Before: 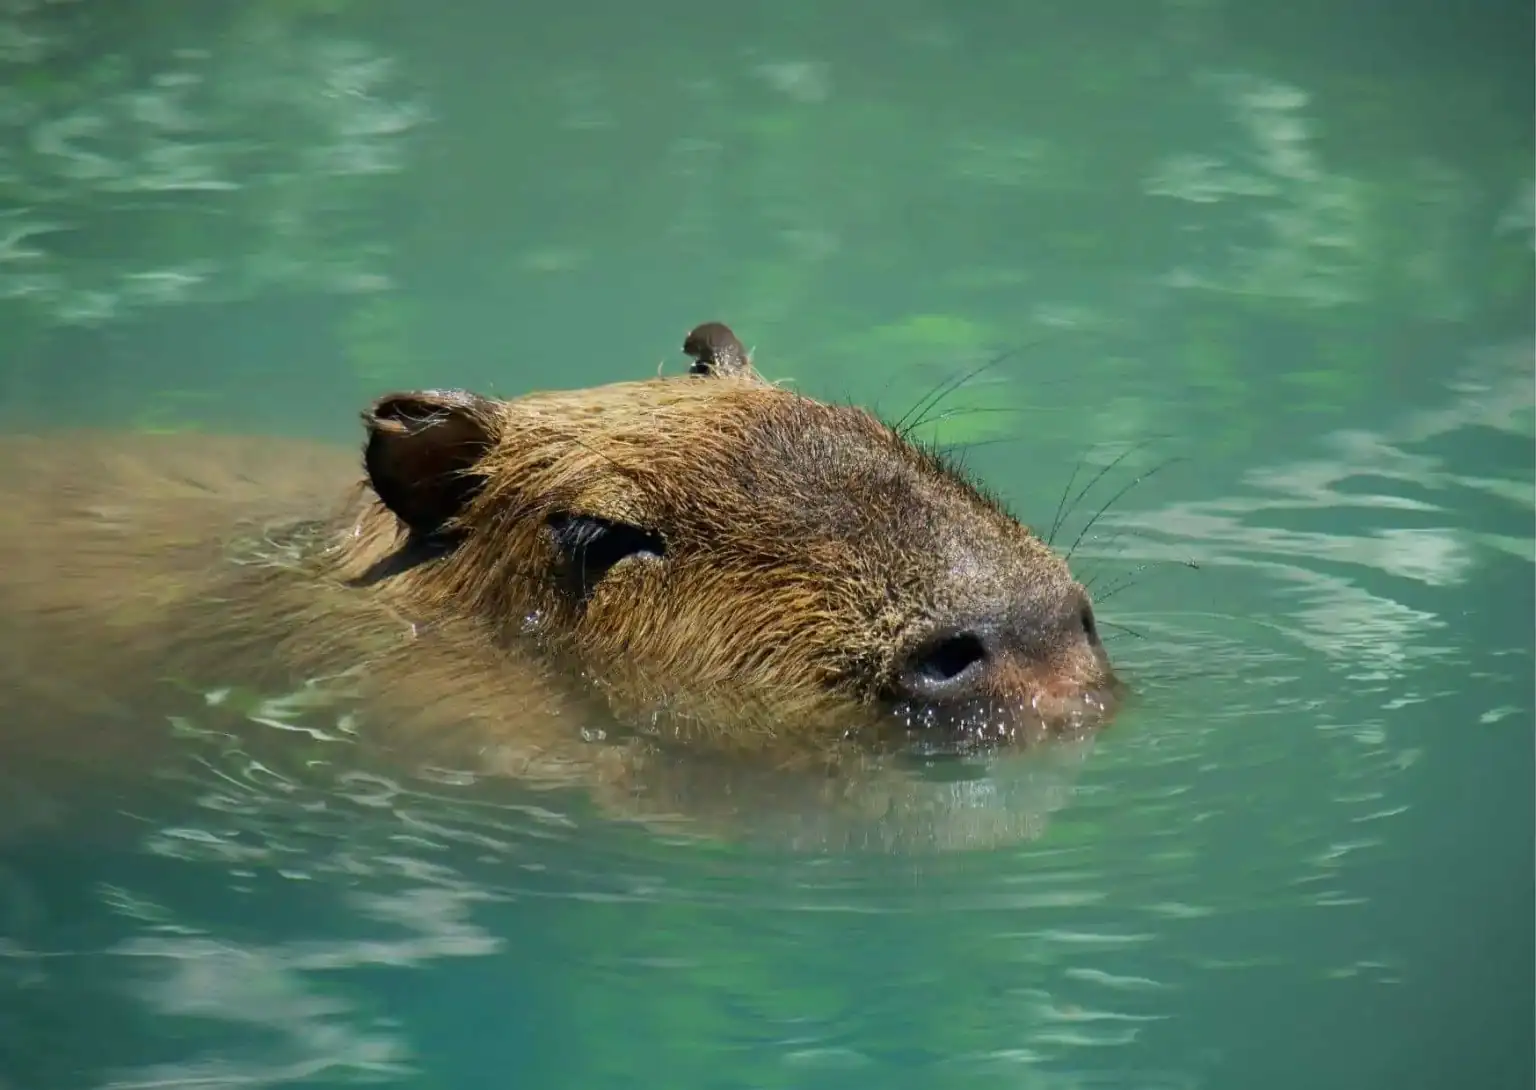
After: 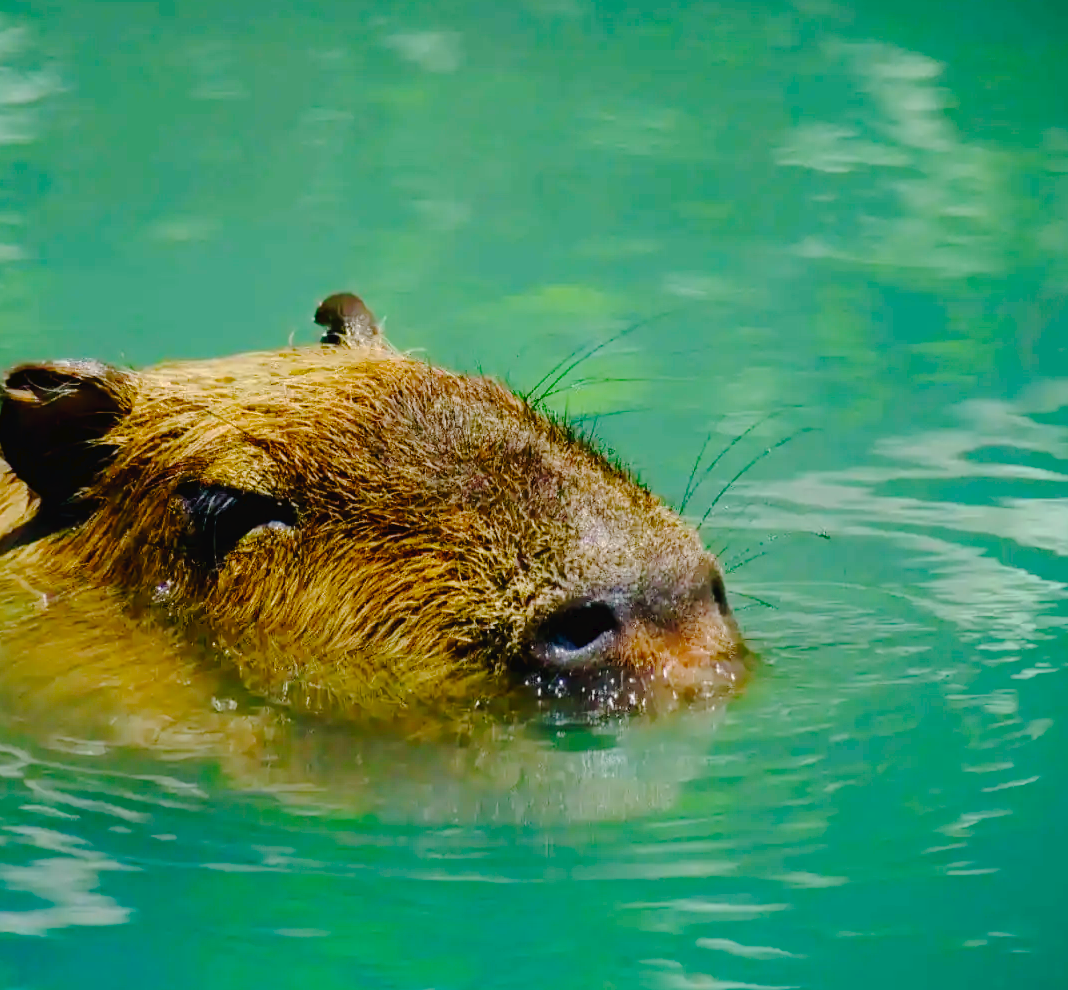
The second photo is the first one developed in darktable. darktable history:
rotate and perspective: automatic cropping original format, crop left 0, crop top 0
color balance rgb: perceptual saturation grading › global saturation 20%, perceptual saturation grading › highlights -25%, perceptual saturation grading › shadows 25%, global vibrance 50%
tone curve: curves: ch0 [(0, 0) (0.003, 0.026) (0.011, 0.025) (0.025, 0.022) (0.044, 0.022) (0.069, 0.028) (0.1, 0.041) (0.136, 0.062) (0.177, 0.103) (0.224, 0.167) (0.277, 0.242) (0.335, 0.343) (0.399, 0.452) (0.468, 0.539) (0.543, 0.614) (0.623, 0.683) (0.709, 0.749) (0.801, 0.827) (0.898, 0.918) (1, 1)], preserve colors none
crop and rotate: left 24.034%, top 2.838%, right 6.406%, bottom 6.299%
